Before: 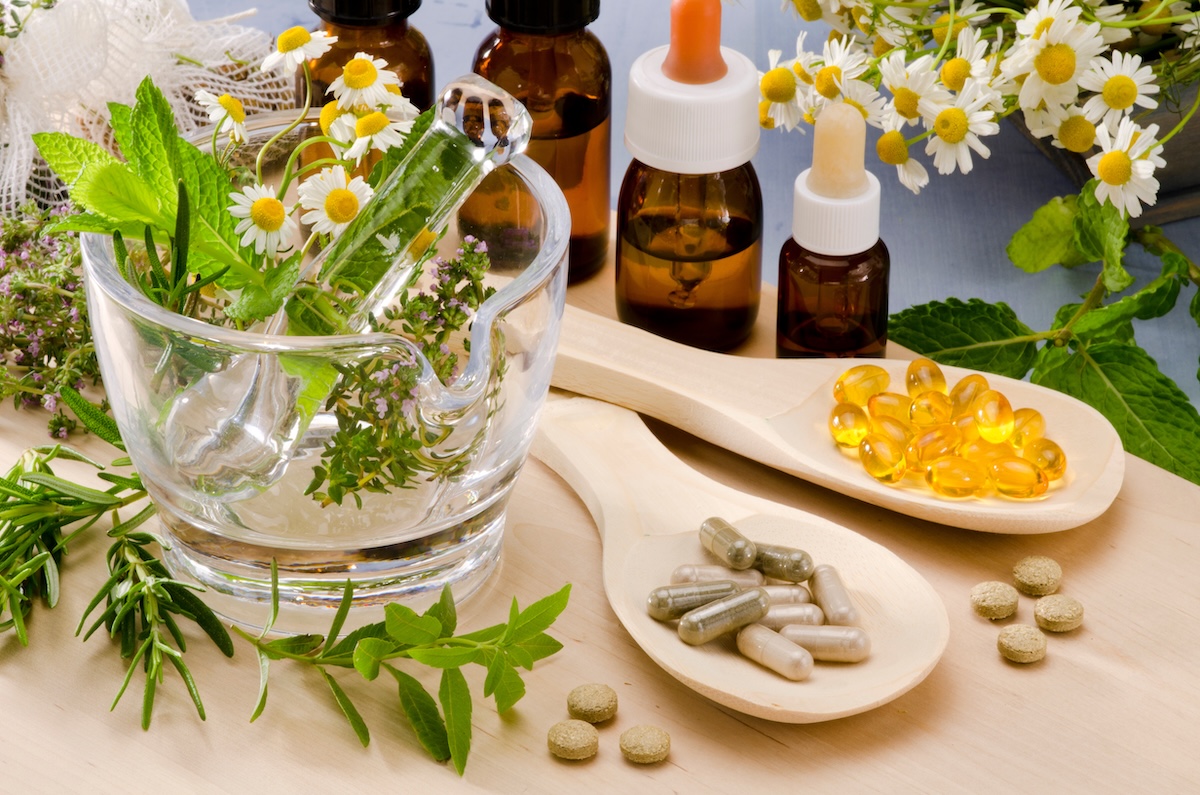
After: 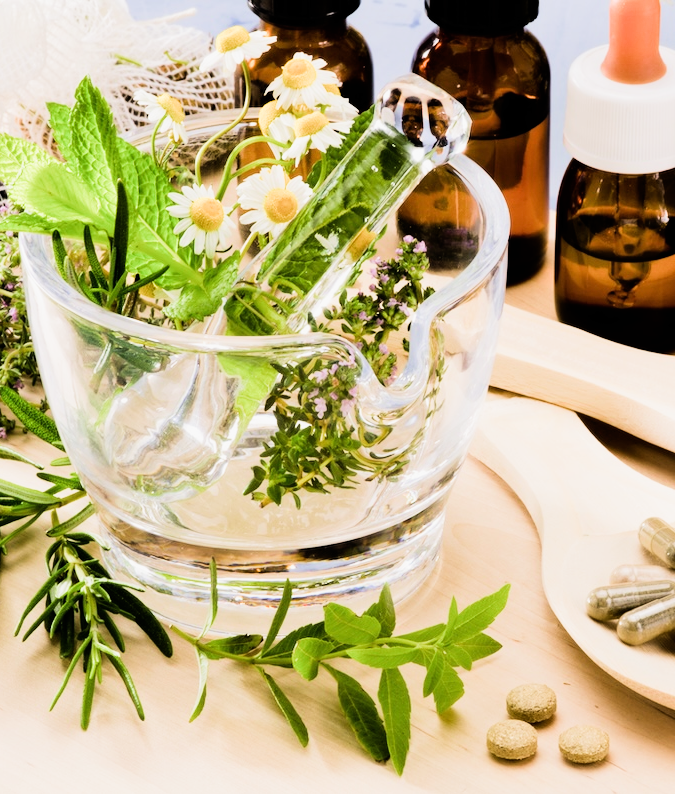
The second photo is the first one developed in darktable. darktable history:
exposure: exposure 0.217 EV, compensate highlight preservation false
tone equalizer: -8 EV -1.08 EV, -7 EV -1.01 EV, -6 EV -0.867 EV, -5 EV -0.578 EV, -3 EV 0.578 EV, -2 EV 0.867 EV, -1 EV 1.01 EV, +0 EV 1.08 EV, edges refinement/feathering 500, mask exposure compensation -1.57 EV, preserve details no
filmic rgb: black relative exposure -7.92 EV, white relative exposure 4.13 EV, threshold 3 EV, hardness 4.02, latitude 51.22%, contrast 1.013, shadows ↔ highlights balance 5.35%, color science v5 (2021), contrast in shadows safe, contrast in highlights safe, enable highlight reconstruction true
crop: left 5.114%, right 38.589%
